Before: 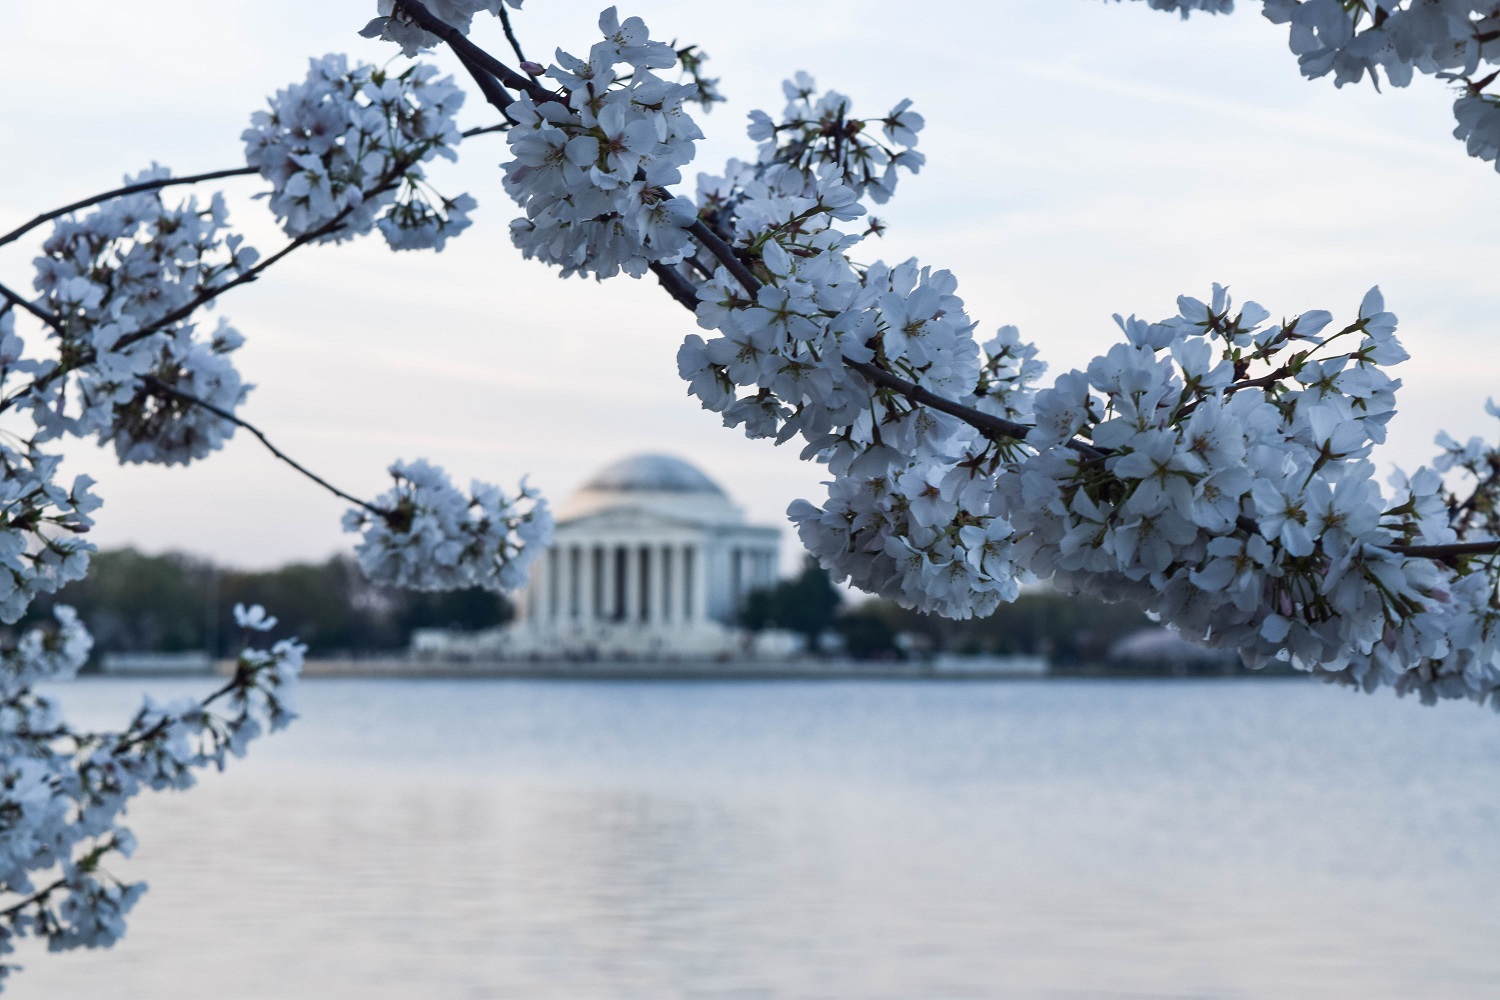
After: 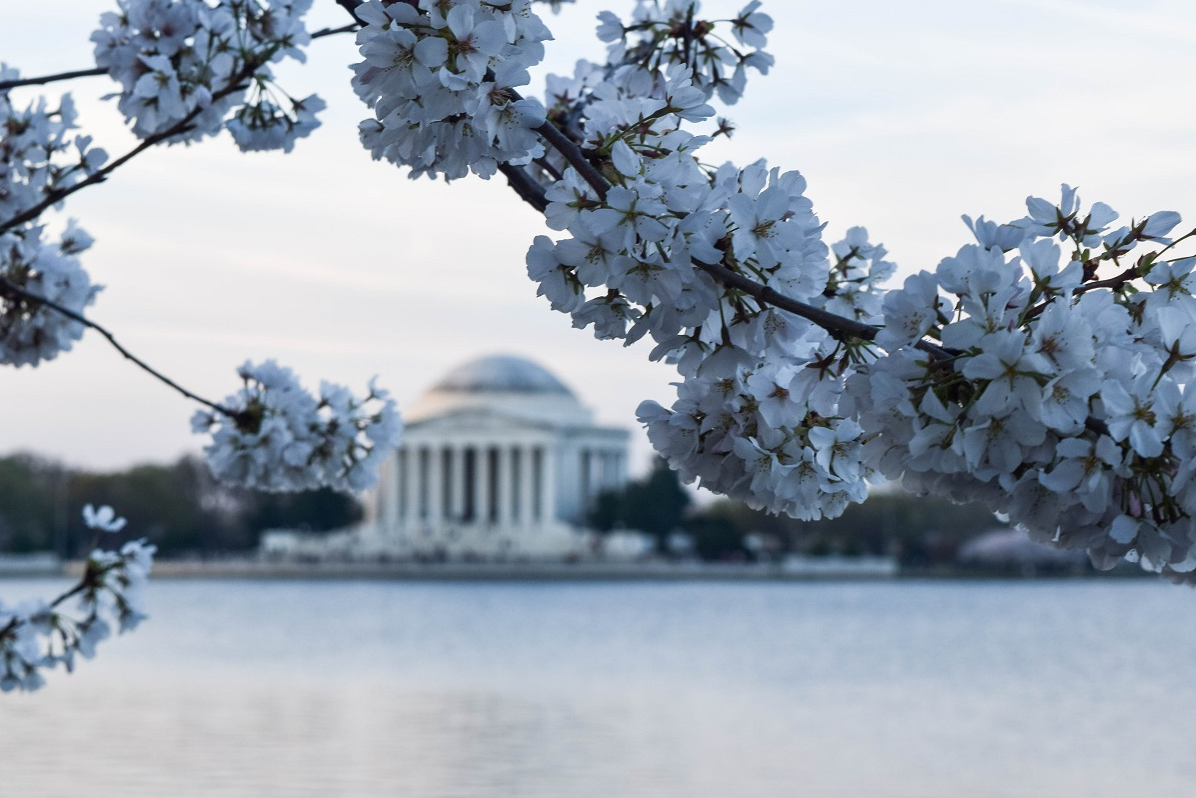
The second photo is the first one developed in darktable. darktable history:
crop and rotate: left 10.108%, top 9.902%, right 10.105%, bottom 10.281%
